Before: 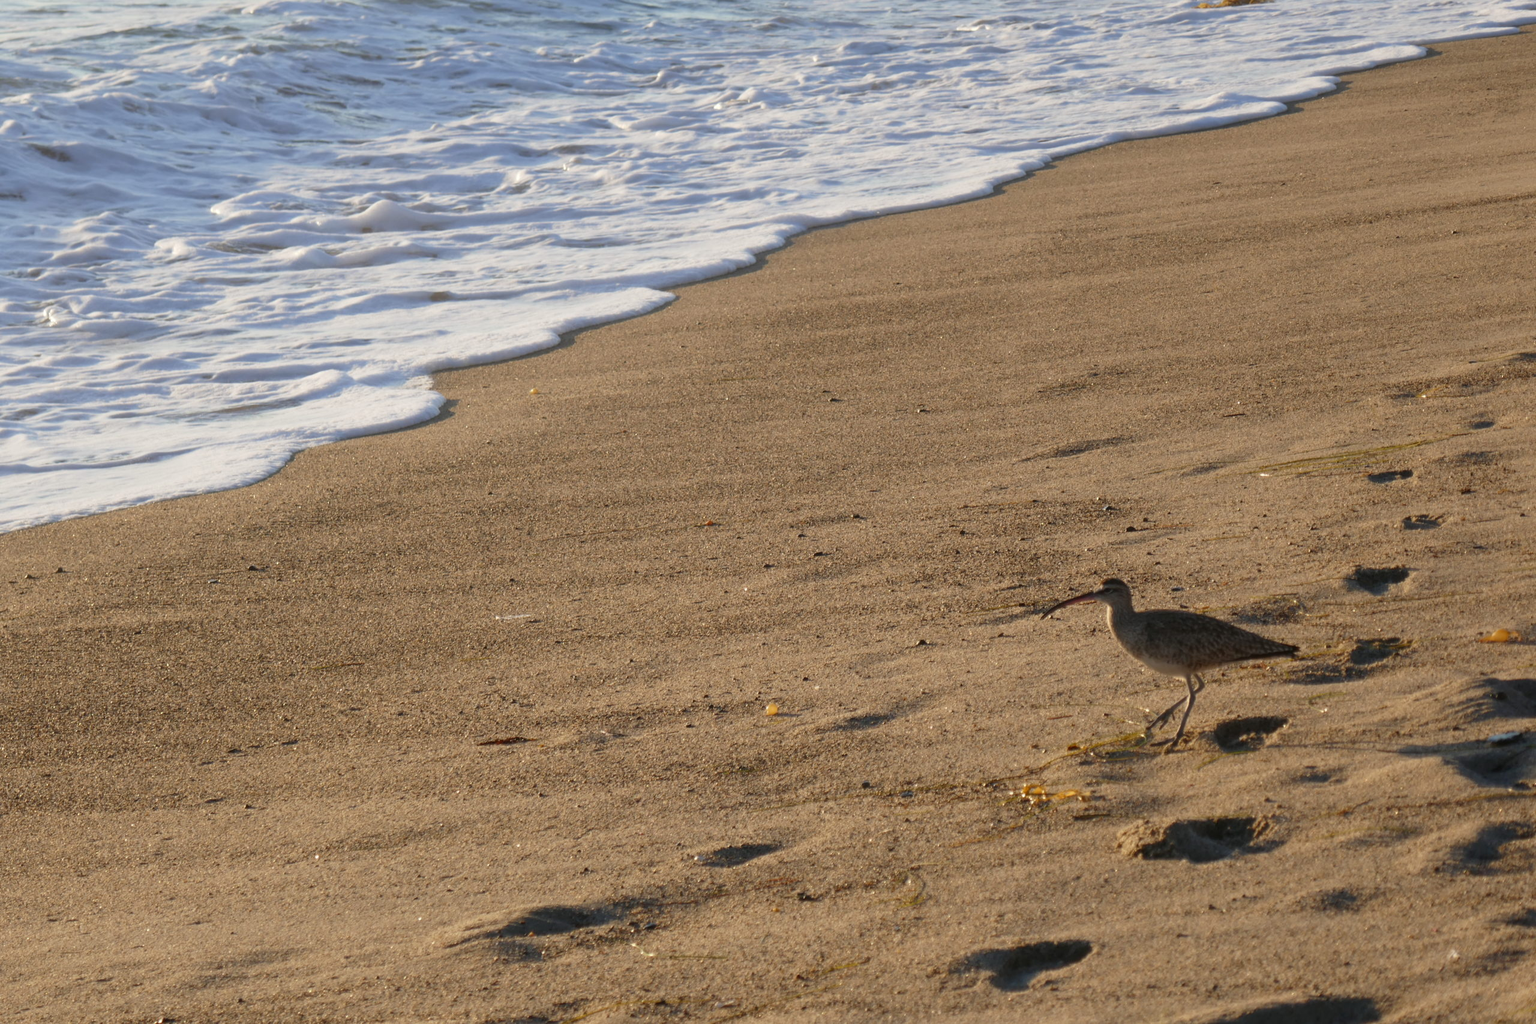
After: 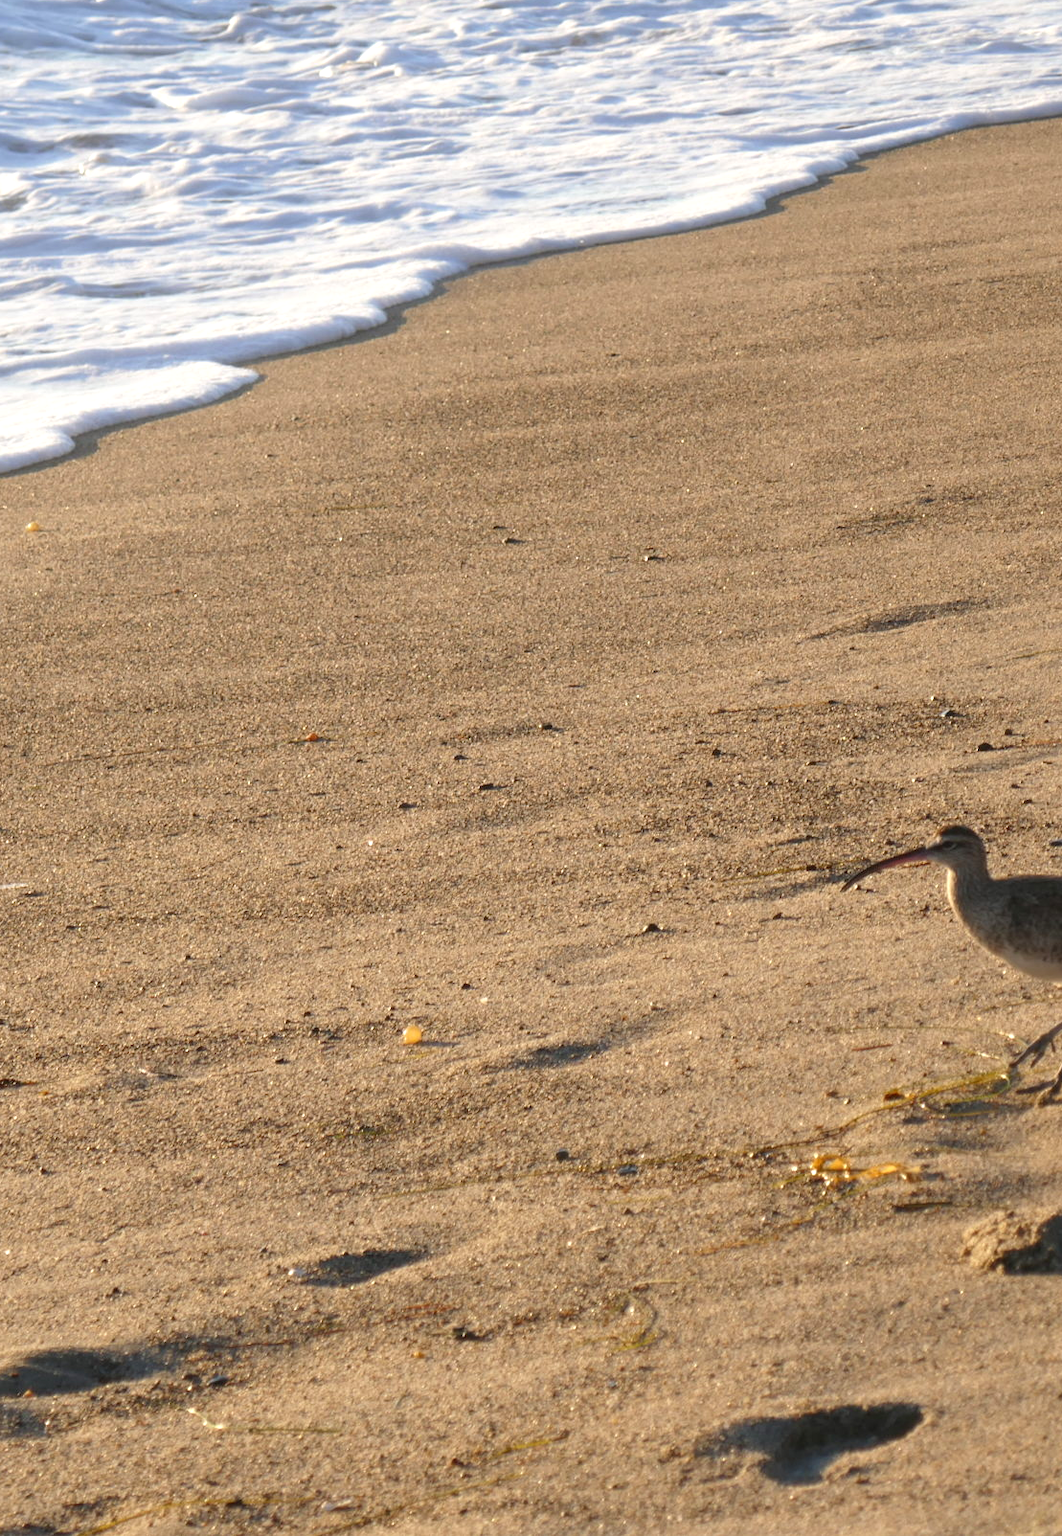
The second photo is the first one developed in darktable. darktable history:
crop: left 33.452%, top 6.025%, right 23.155%
exposure: exposure 0.564 EV, compensate highlight preservation false
